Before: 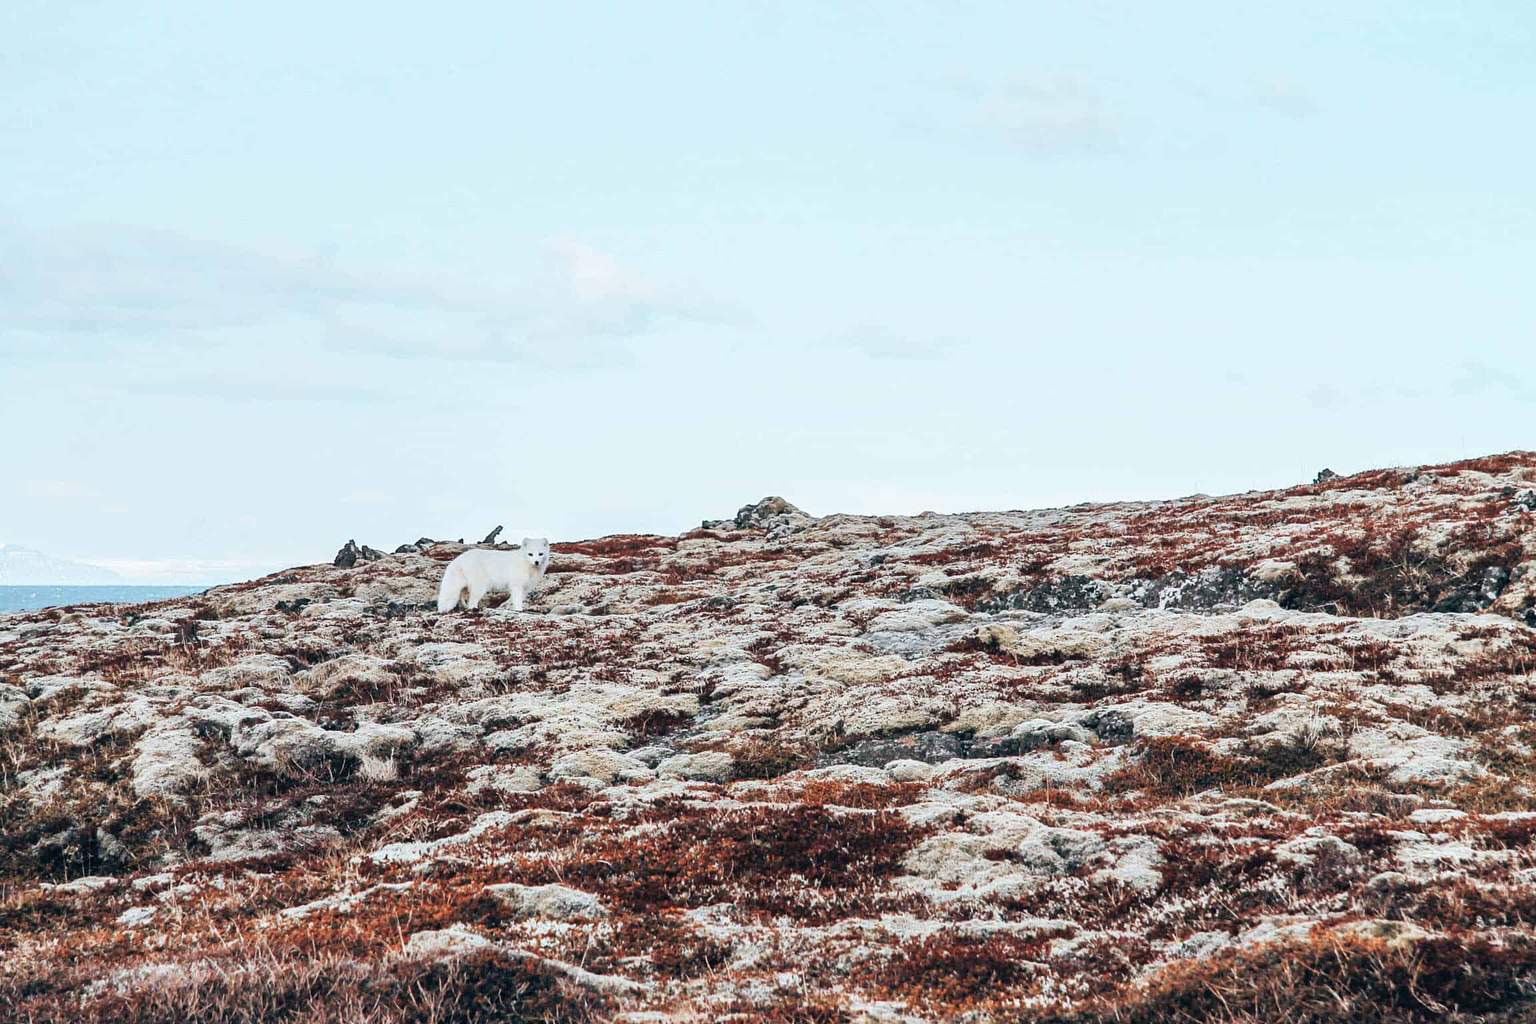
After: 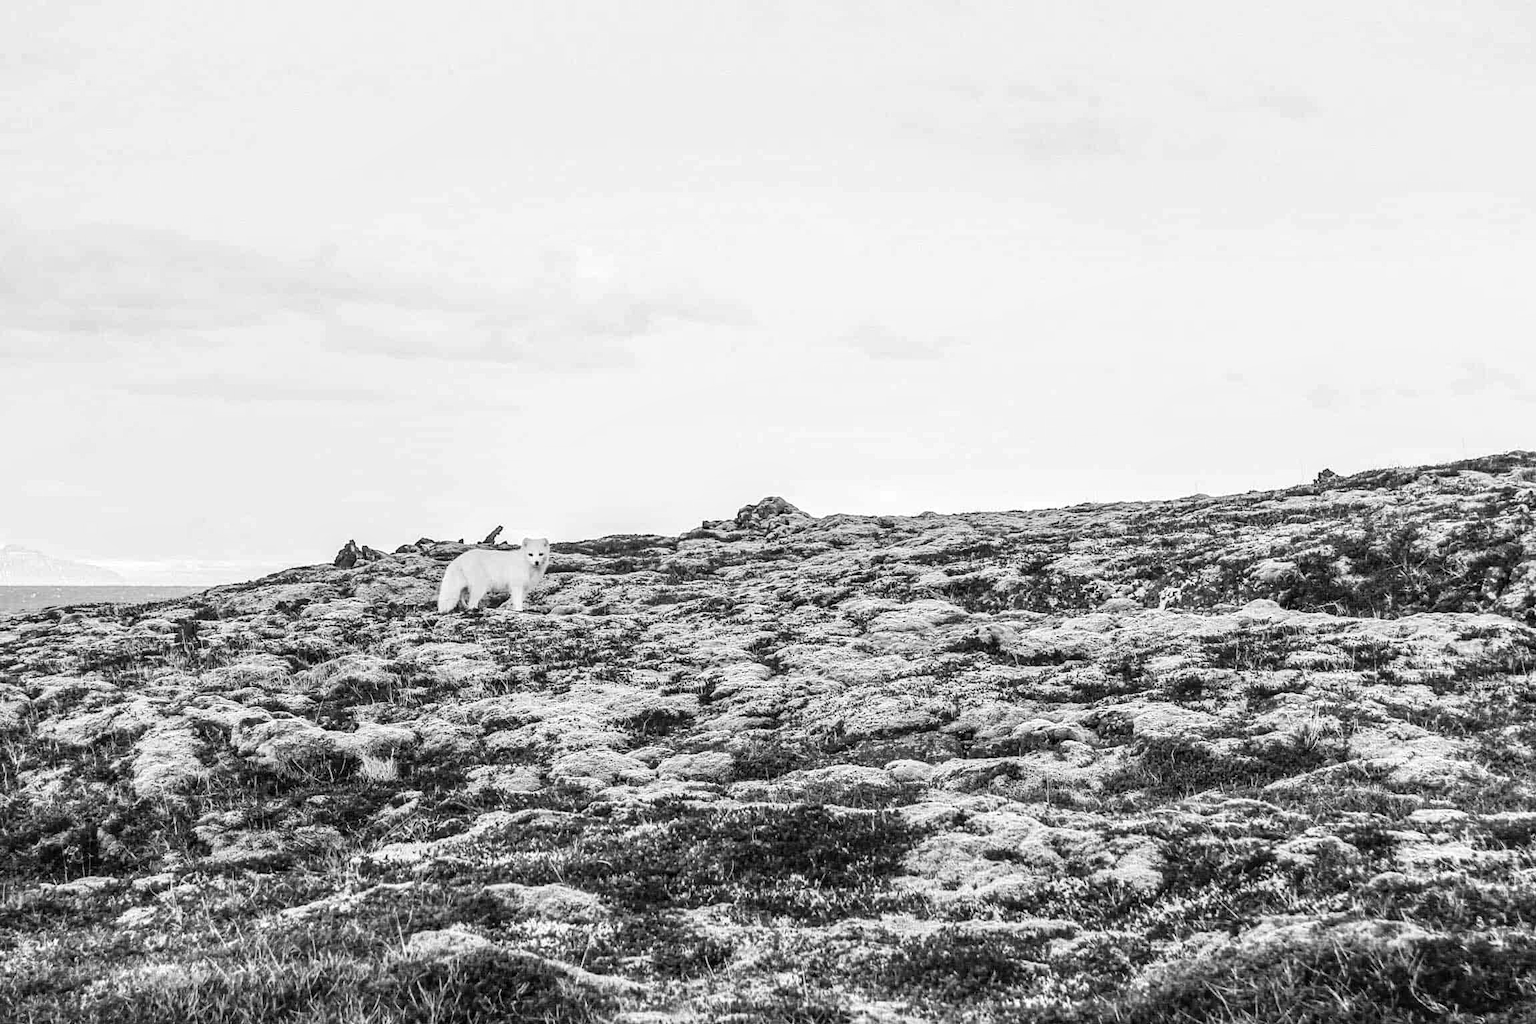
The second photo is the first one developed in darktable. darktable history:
color balance rgb: perceptual saturation grading › global saturation 30%, global vibrance 20%
local contrast: on, module defaults
exposure: exposure 0.078 EV, compensate highlight preservation false
monochrome: on, module defaults
